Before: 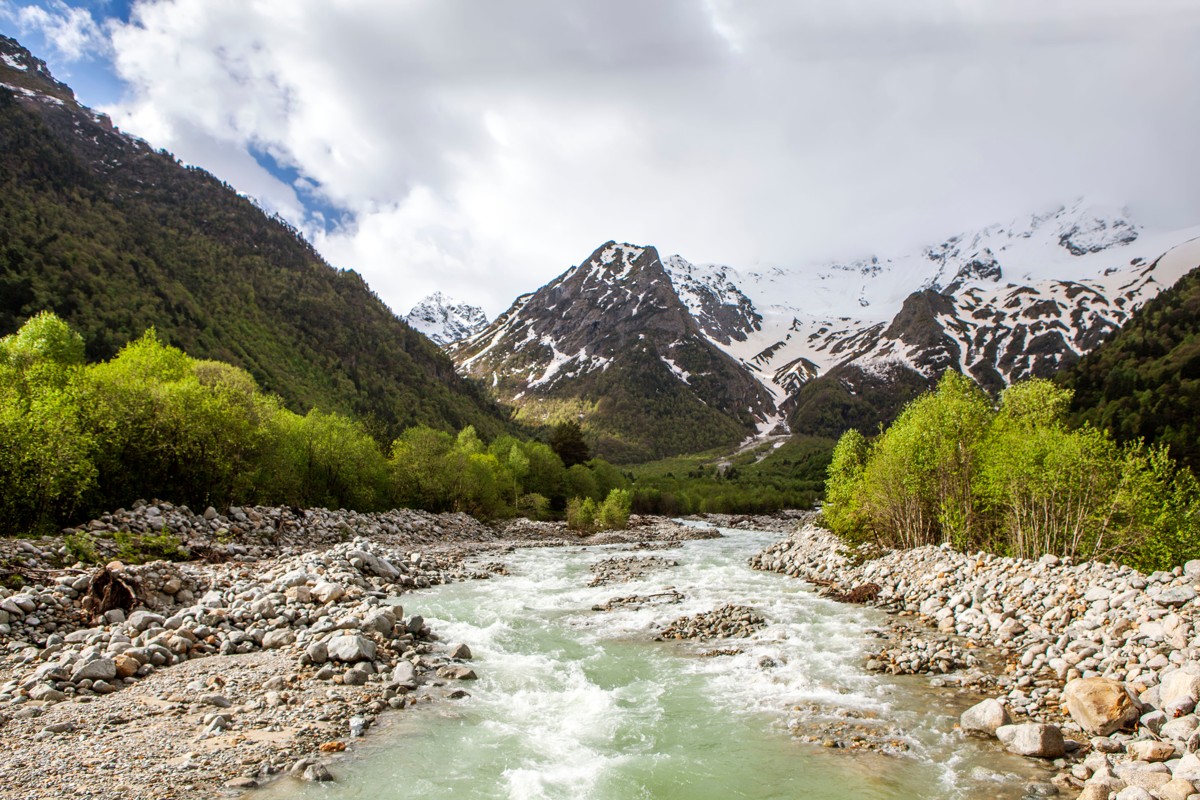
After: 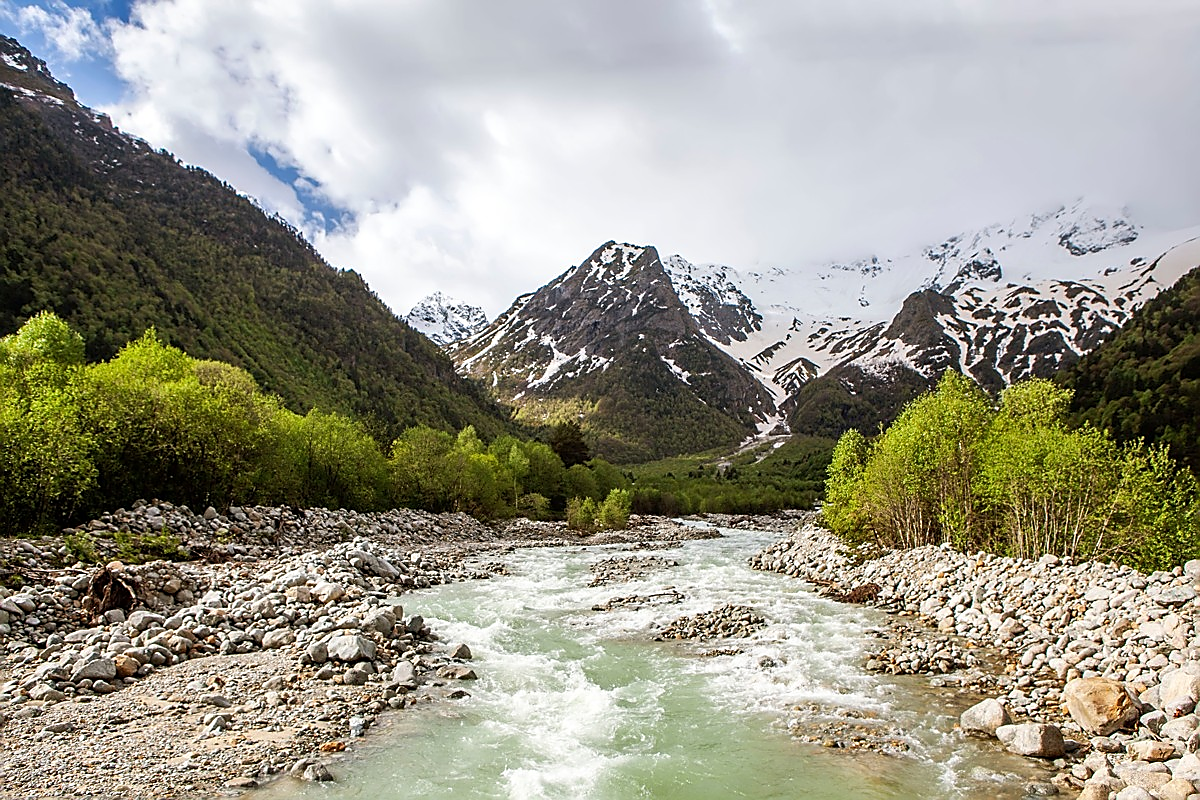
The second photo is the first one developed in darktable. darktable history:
sharpen: radius 1.375, amount 1.244, threshold 0.718
